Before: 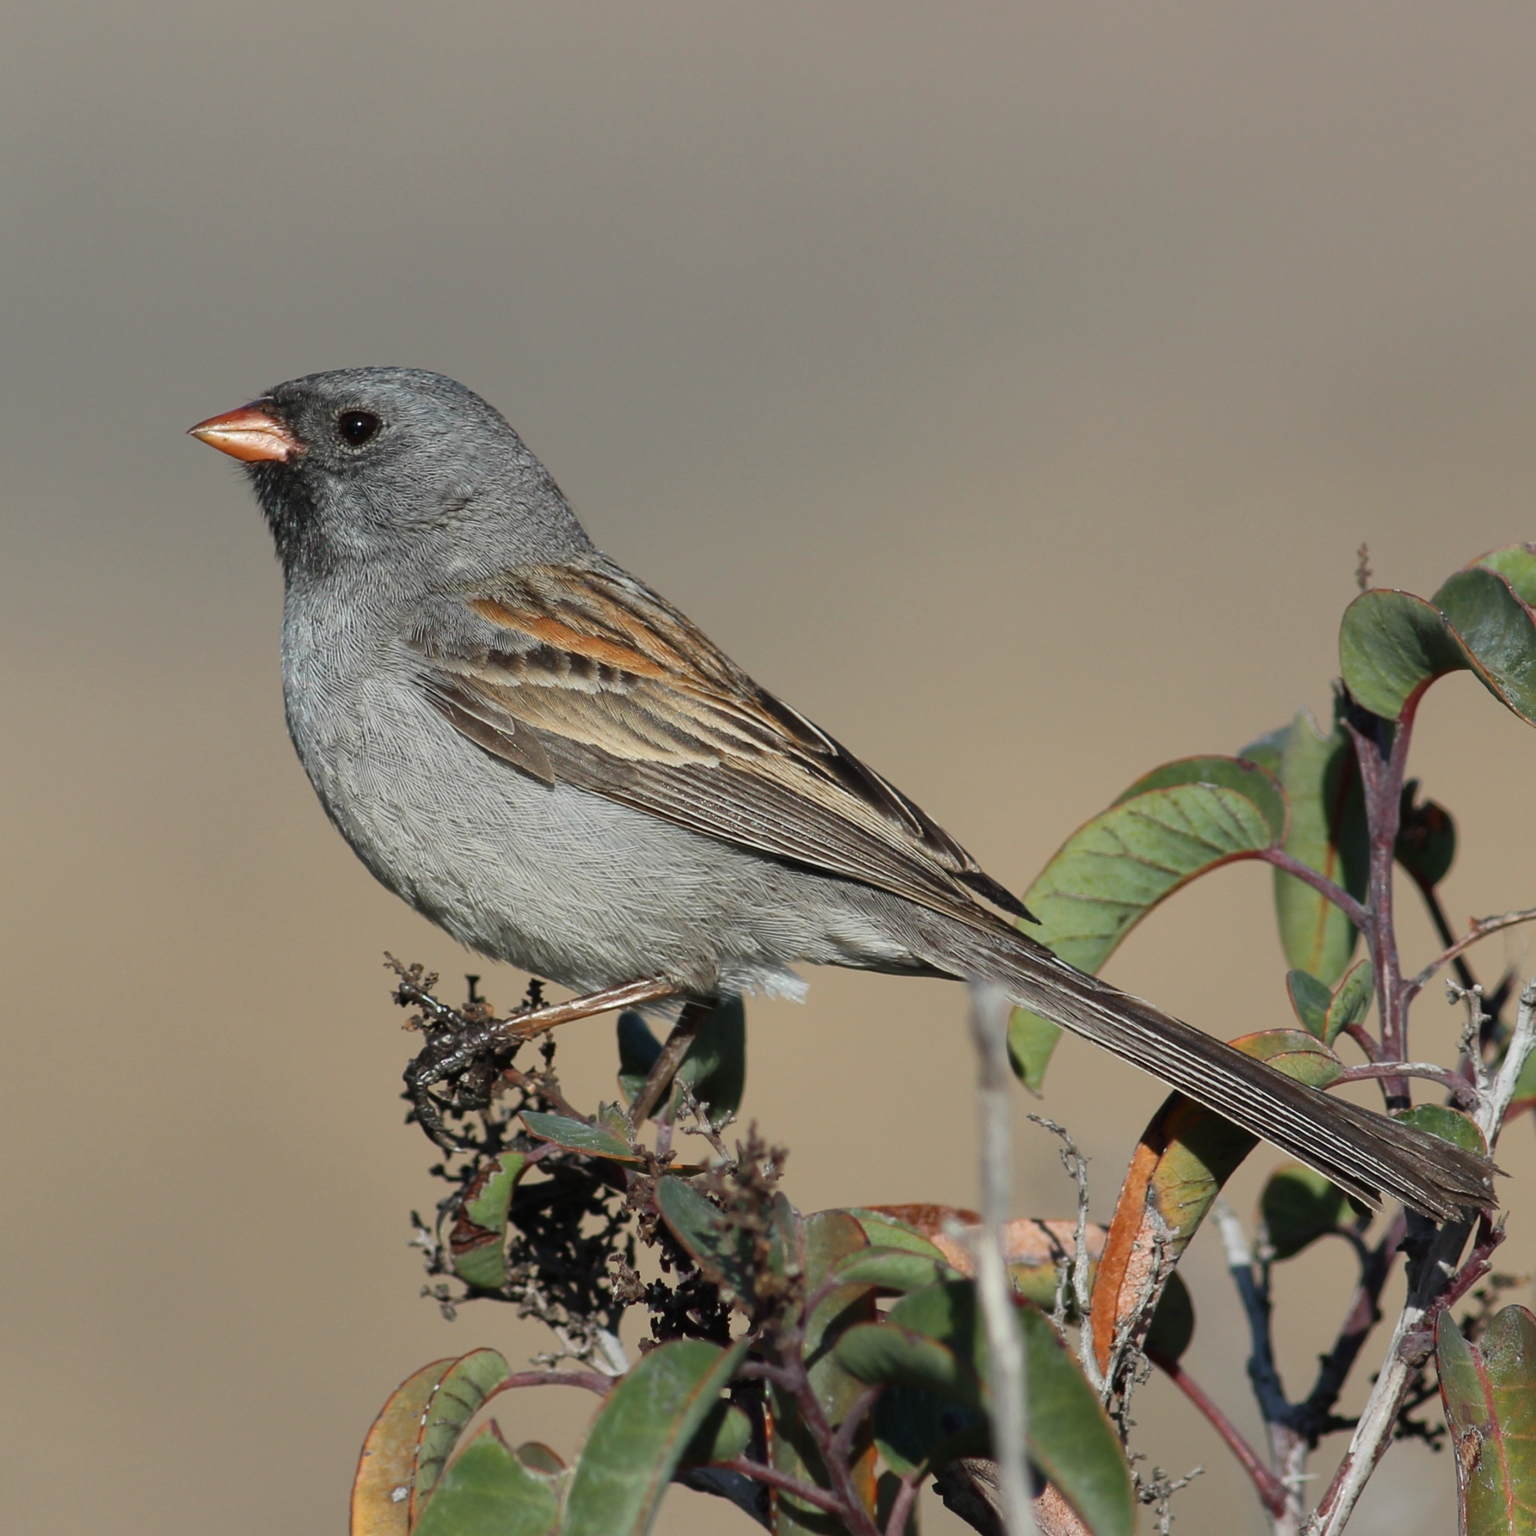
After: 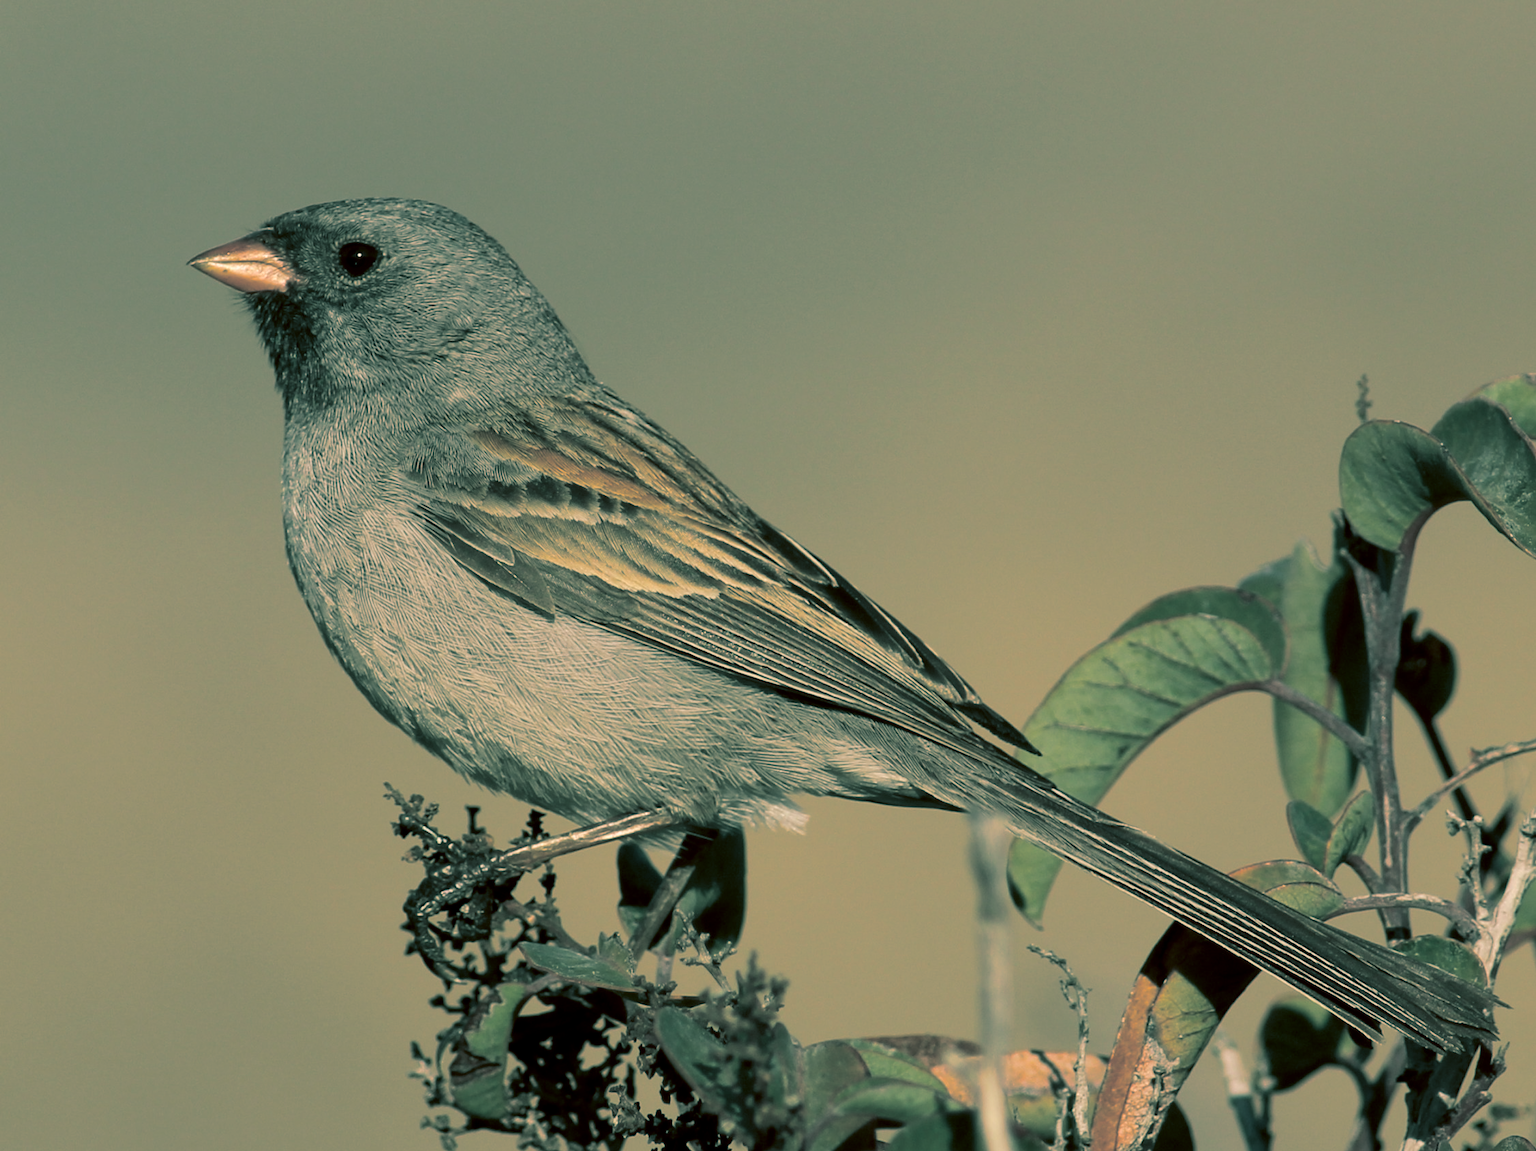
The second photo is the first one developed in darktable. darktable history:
crop: top 11.038%, bottom 13.962%
color correction: highlights a* 8.98, highlights b* 15.09, shadows a* -0.49, shadows b* 26.52
split-toning: shadows › hue 186.43°, highlights › hue 49.29°, compress 30.29%
